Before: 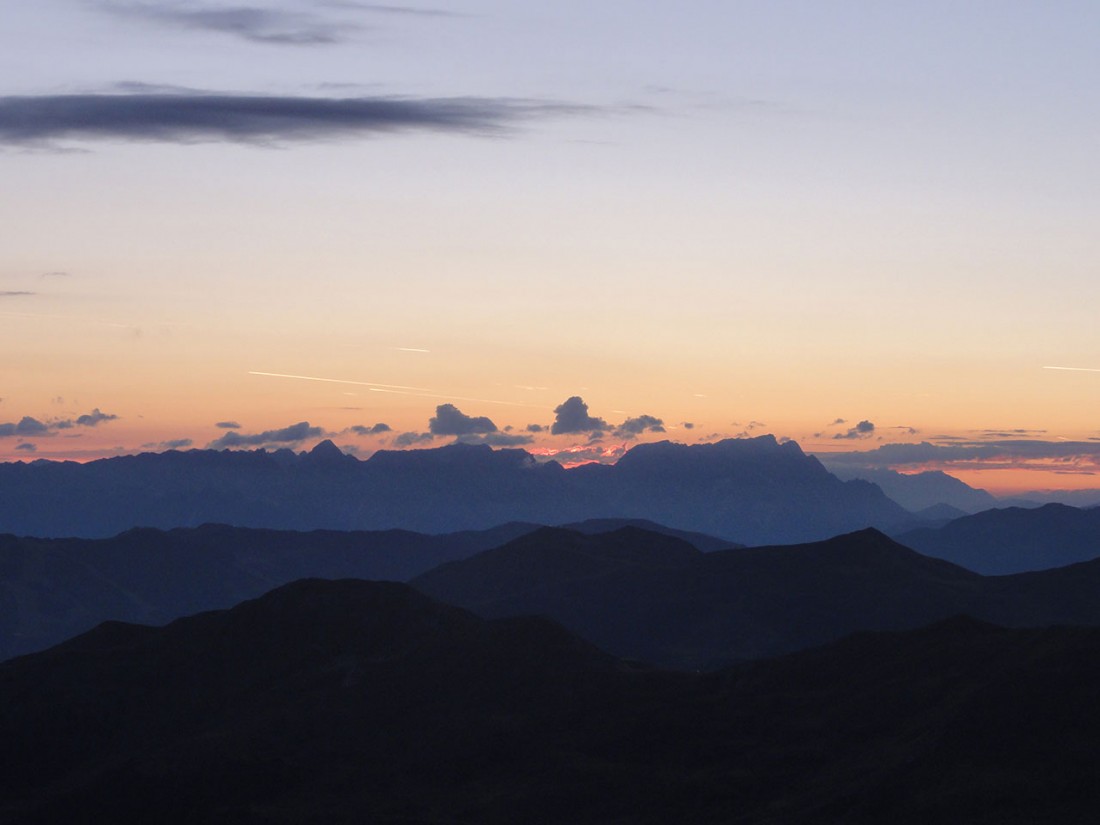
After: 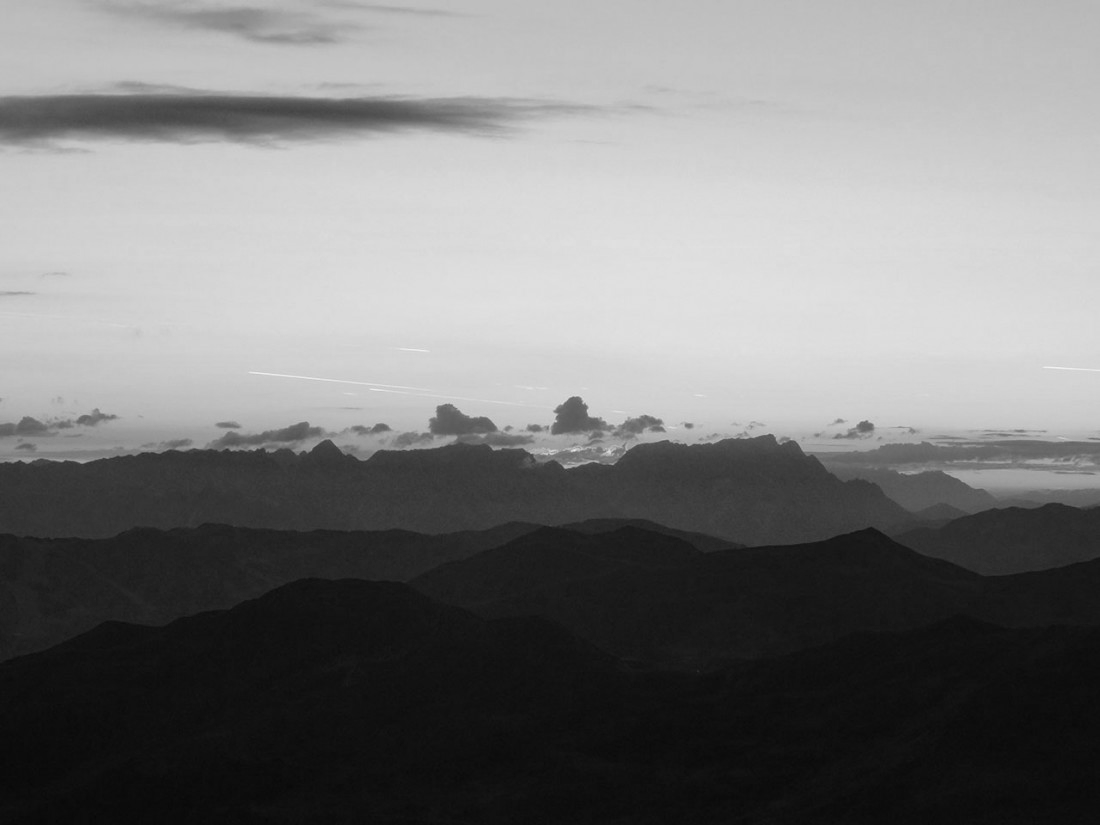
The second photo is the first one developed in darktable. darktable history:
monochrome: on, module defaults
exposure: compensate highlight preservation false
color balance rgb: linear chroma grading › global chroma 18.9%, perceptual saturation grading › global saturation 20%, perceptual saturation grading › highlights -25%, perceptual saturation grading › shadows 50%, global vibrance 18.93%
white balance: red 1.045, blue 0.932
